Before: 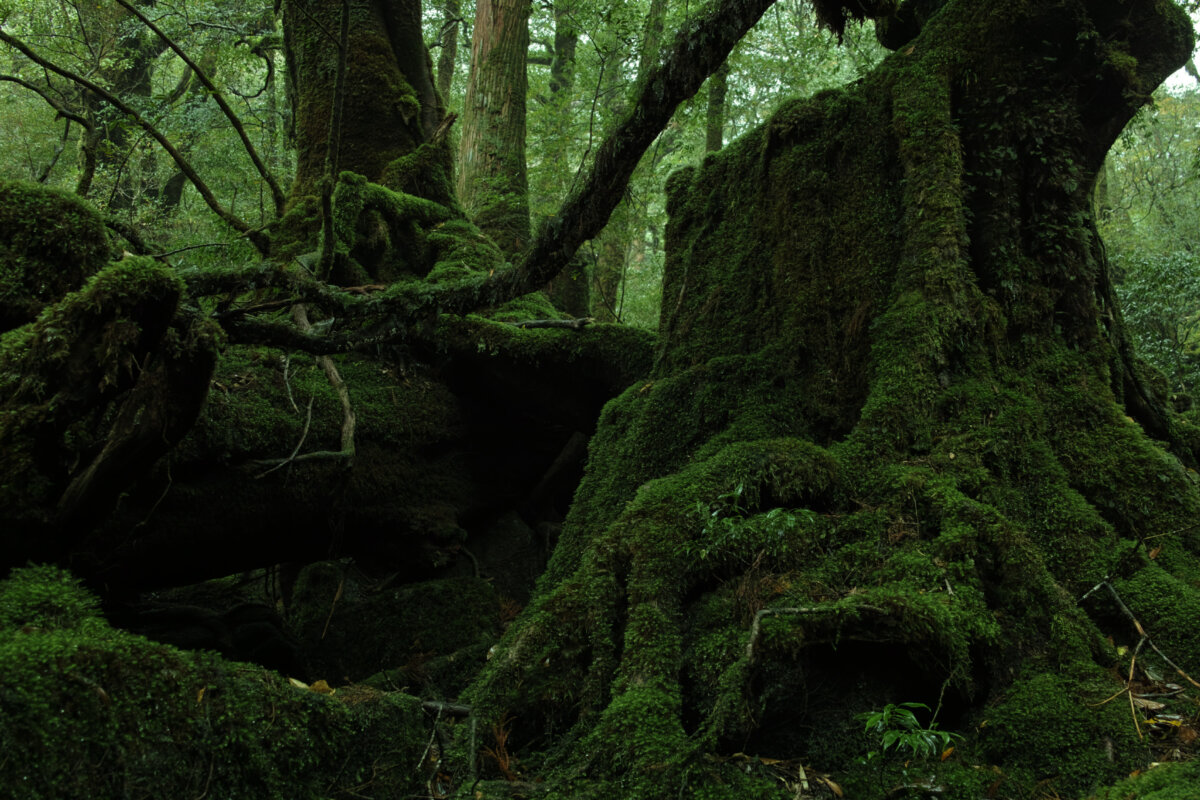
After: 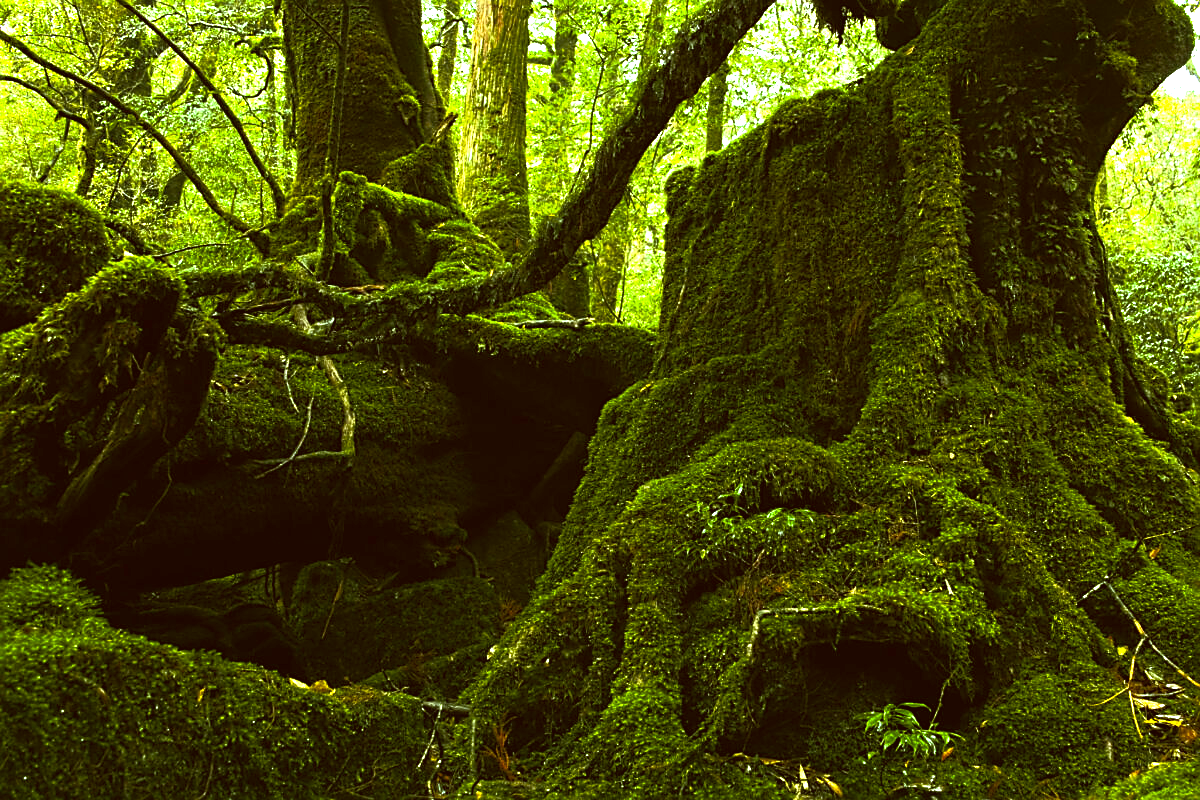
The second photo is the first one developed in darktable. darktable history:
tone curve: curves: ch0 [(0, 0.024) (0.119, 0.146) (0.474, 0.464) (0.718, 0.721) (0.817, 0.839) (1, 0.998)]; ch1 [(0, 0) (0.377, 0.416) (0.439, 0.451) (0.477, 0.477) (0.501, 0.503) (0.538, 0.544) (0.58, 0.602) (0.664, 0.676) (0.783, 0.804) (1, 1)]; ch2 [(0, 0) (0.38, 0.405) (0.463, 0.456) (0.498, 0.497) (0.524, 0.535) (0.578, 0.576) (0.648, 0.665) (1, 1)], color space Lab, independent channels, preserve colors none
color correction: highlights a* -0.482, highlights b* 0.161, shadows a* 4.66, shadows b* 20.72
color balance rgb: perceptual saturation grading › global saturation 25%, perceptual brilliance grading › global brilliance 35%, perceptual brilliance grading › highlights 50%, perceptual brilliance grading › mid-tones 60%, perceptual brilliance grading › shadows 35%, global vibrance 20%
sharpen: on, module defaults
